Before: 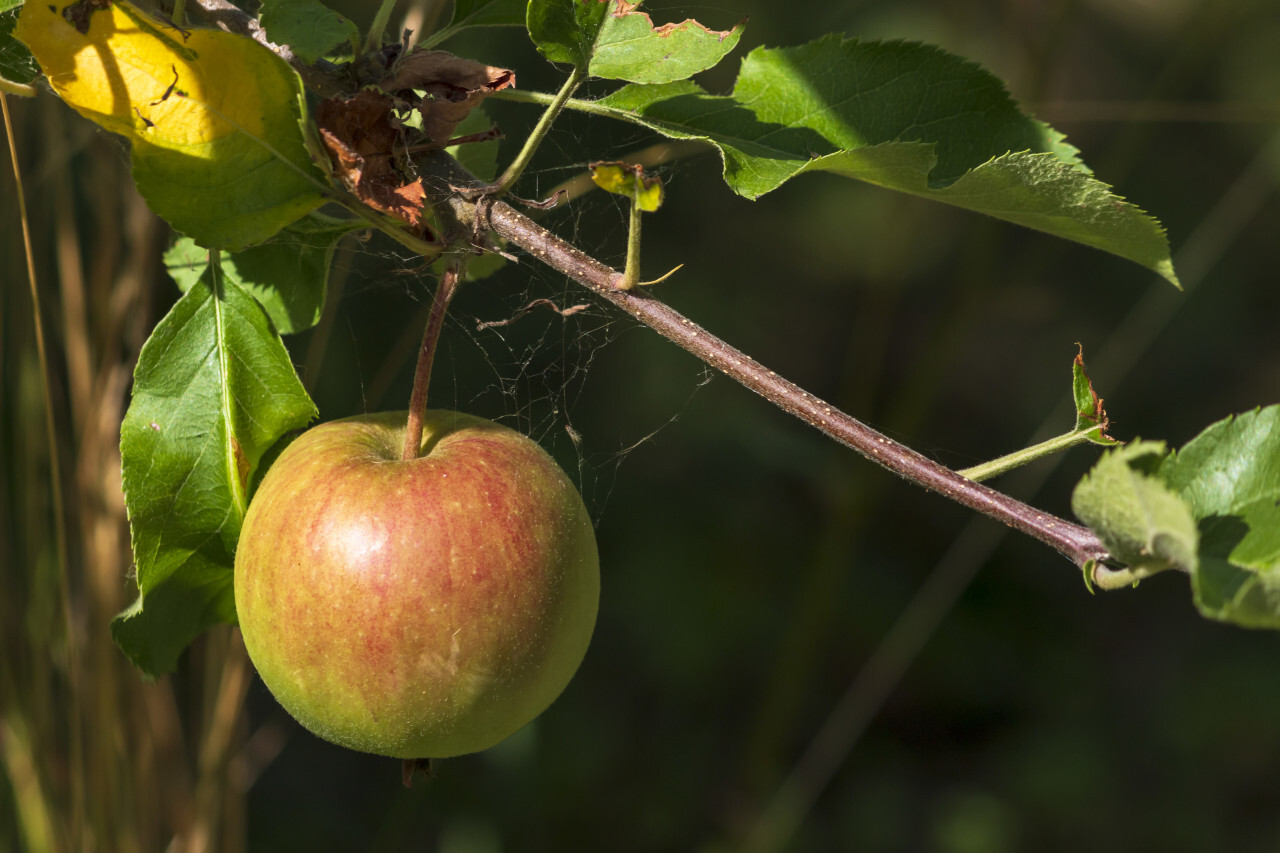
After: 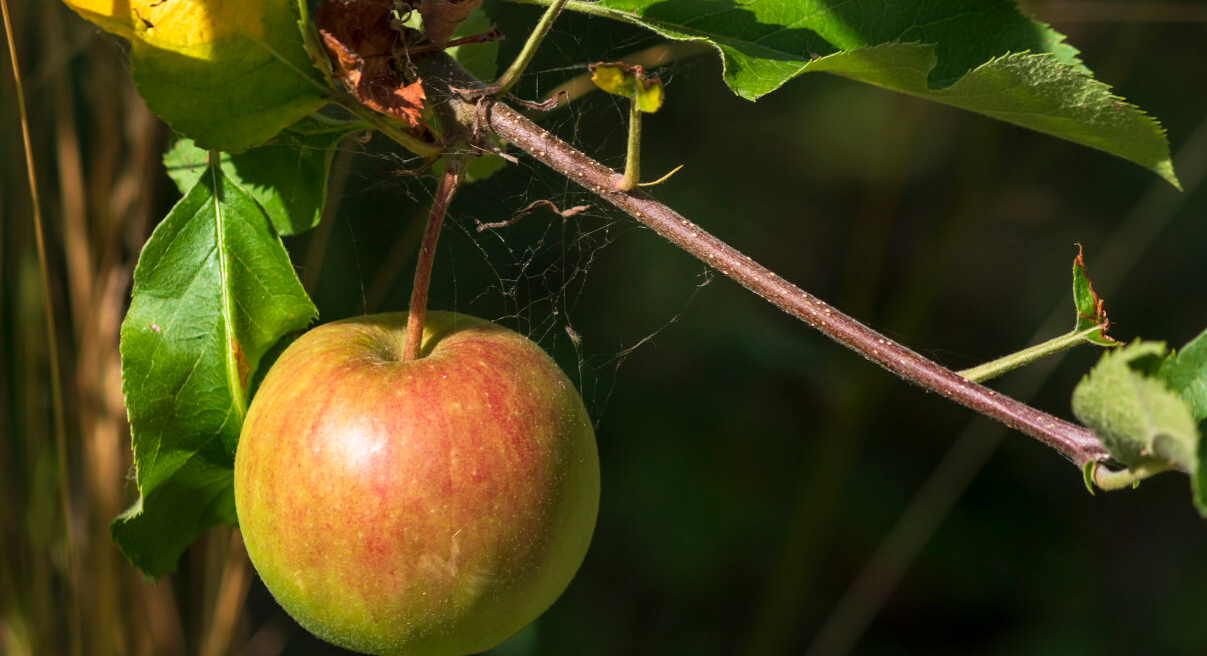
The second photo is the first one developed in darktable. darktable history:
crop and rotate: angle 0.038°, top 11.673%, right 5.593%, bottom 11.266%
